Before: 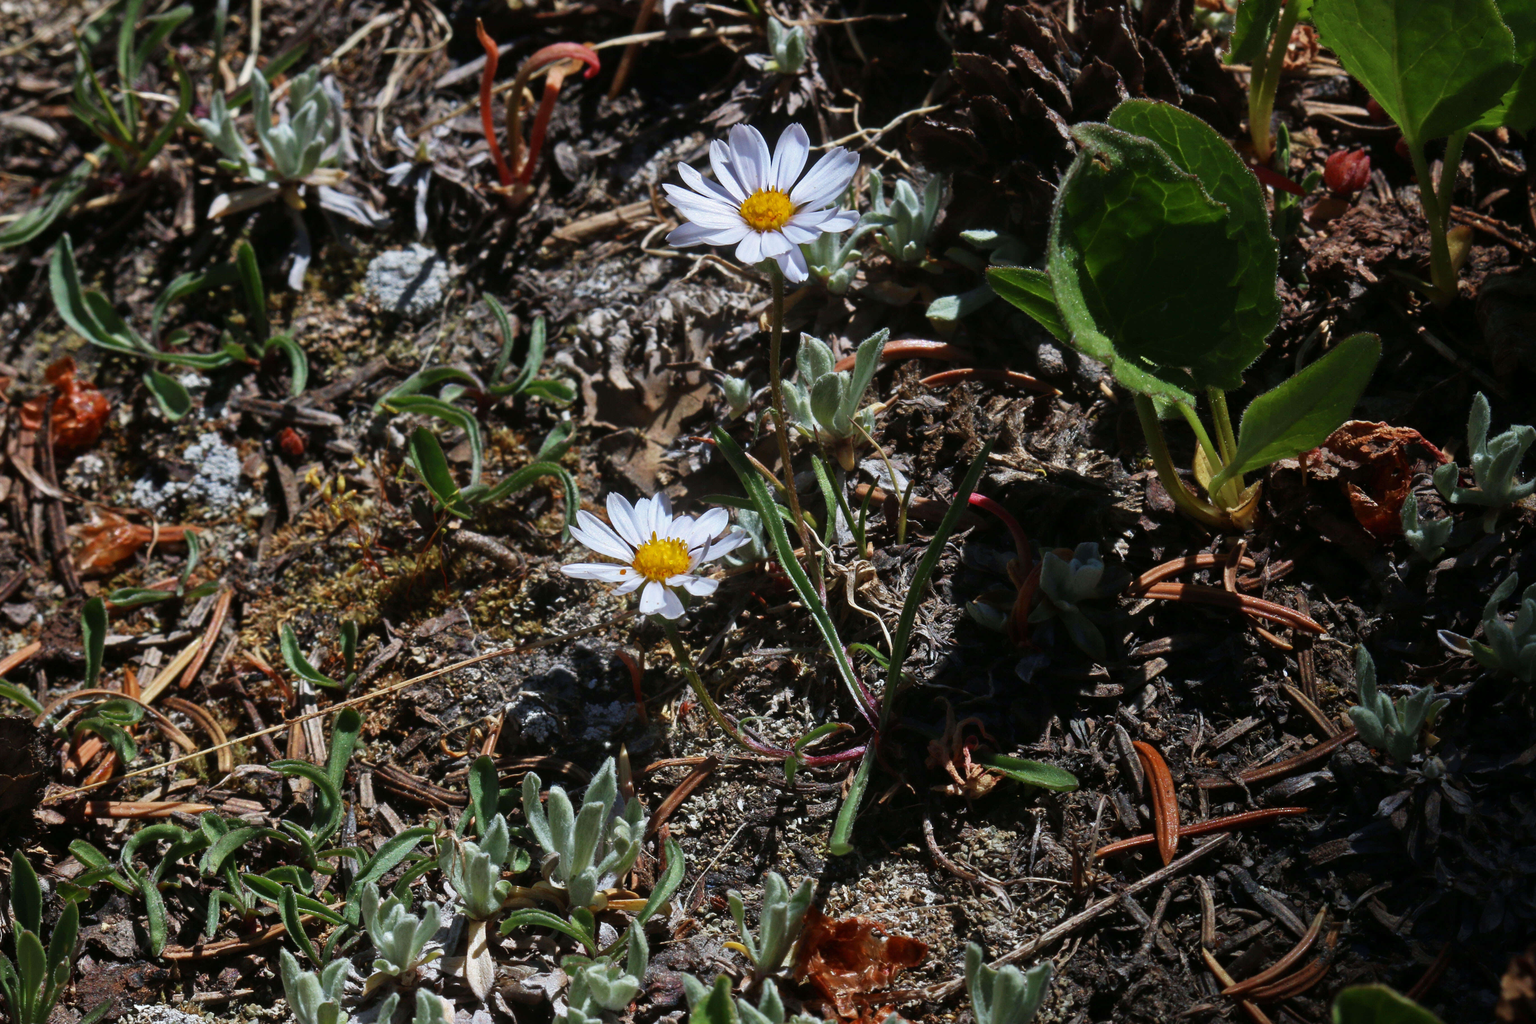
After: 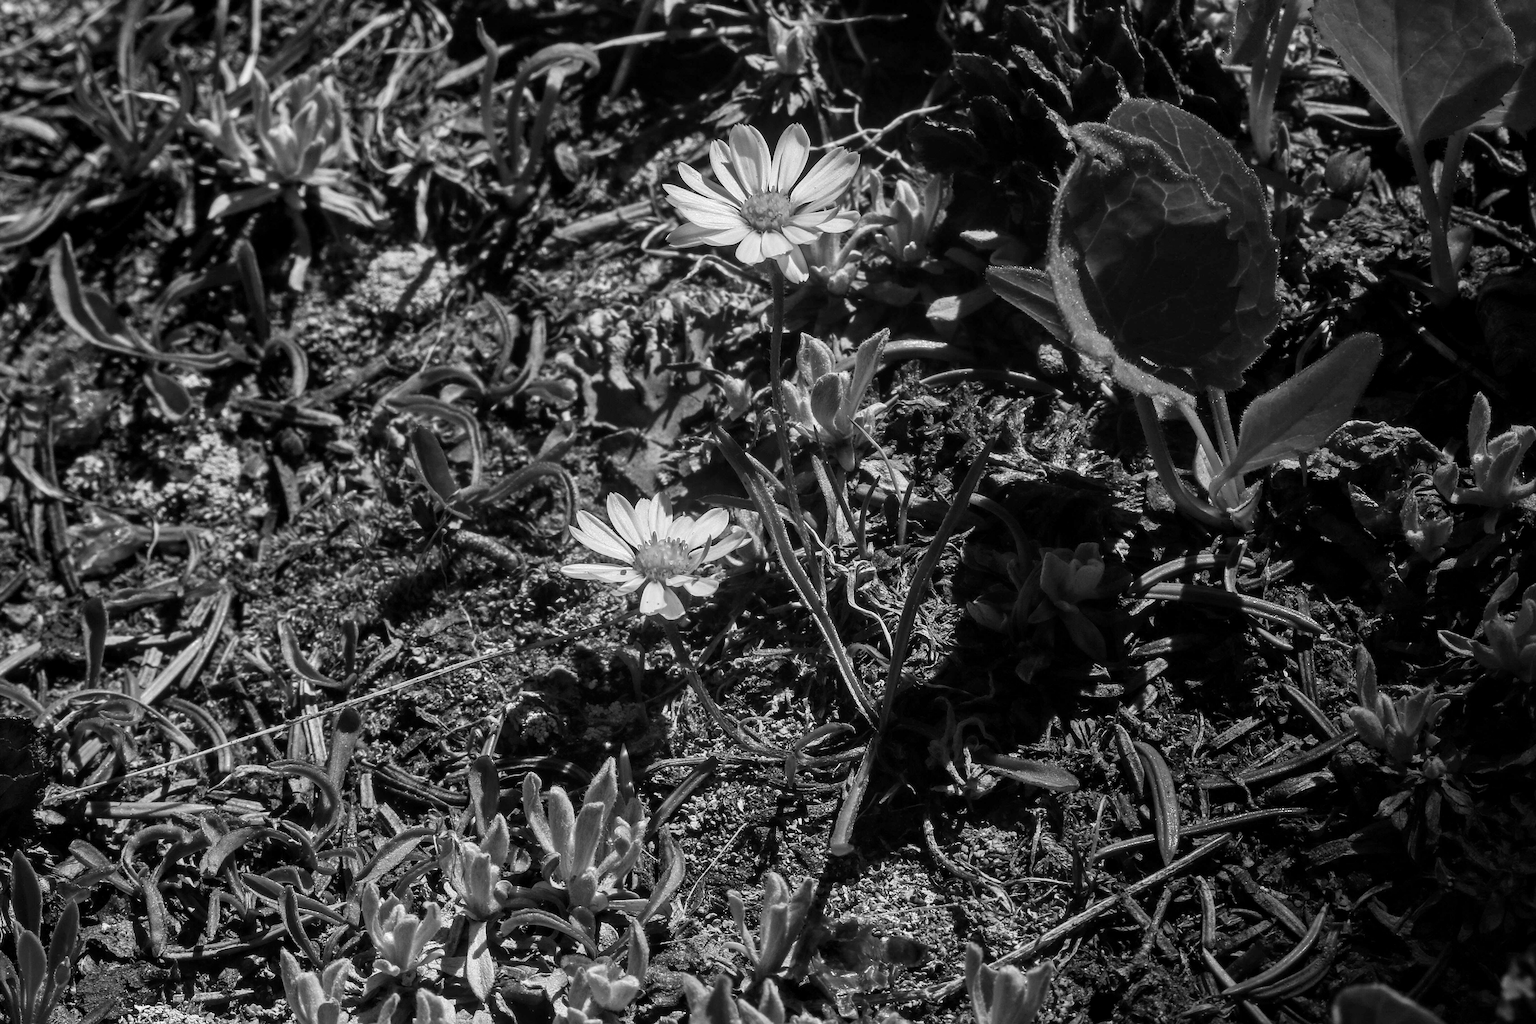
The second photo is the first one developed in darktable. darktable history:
monochrome: a 16.01, b -2.65, highlights 0.52
local contrast: on, module defaults
sharpen: on, module defaults
